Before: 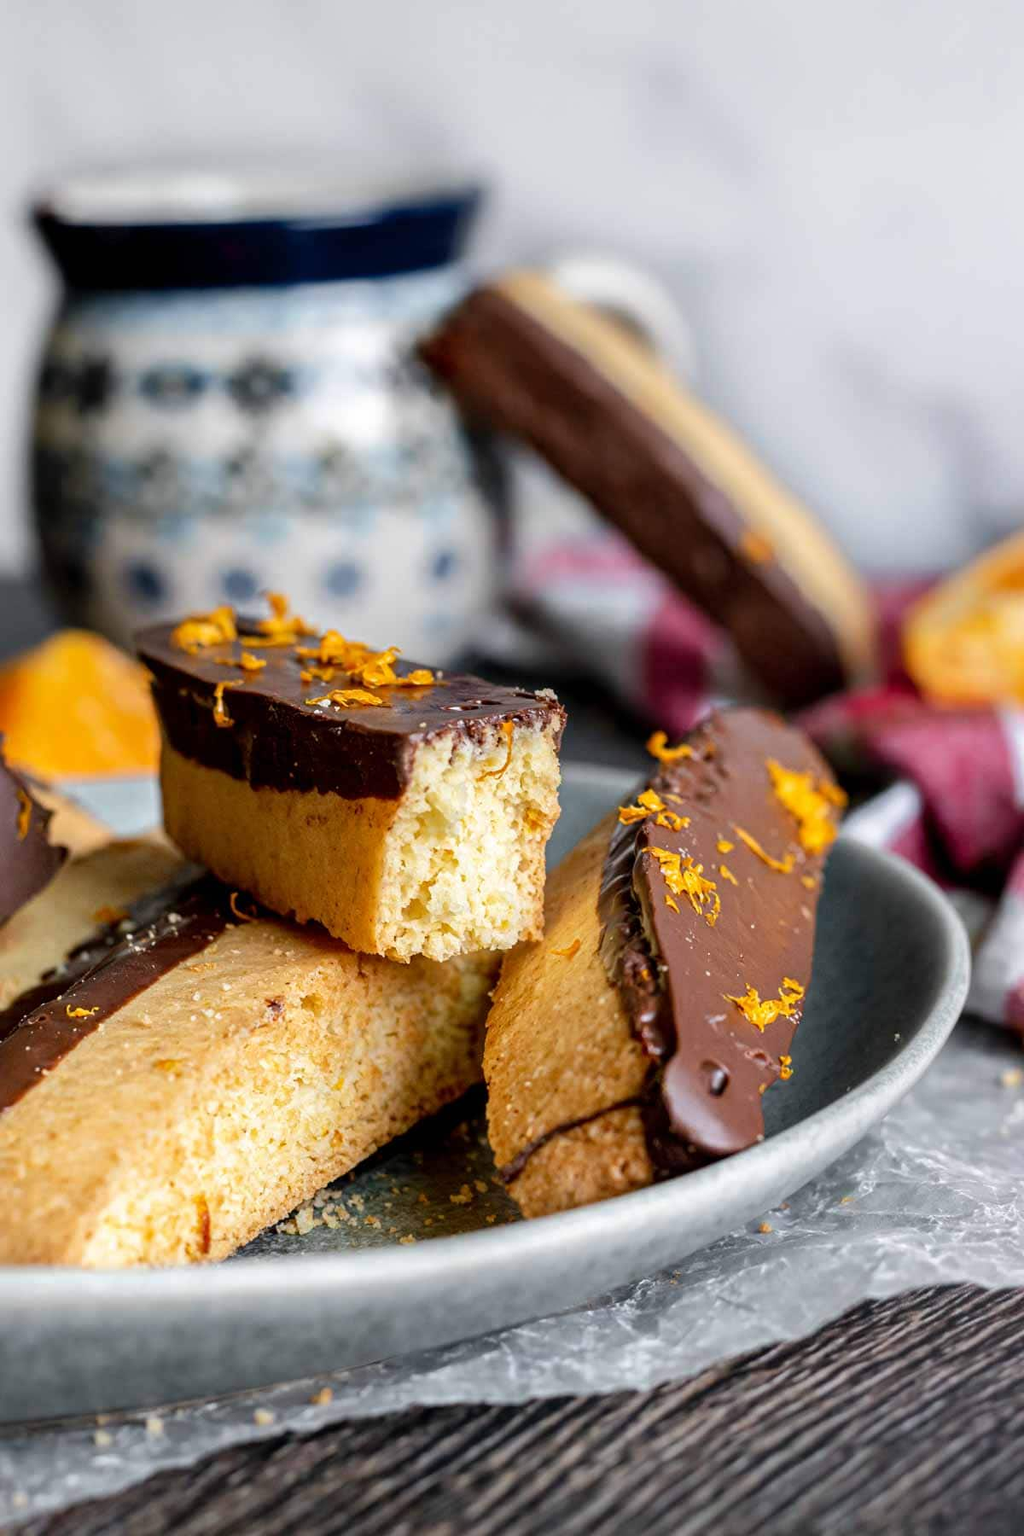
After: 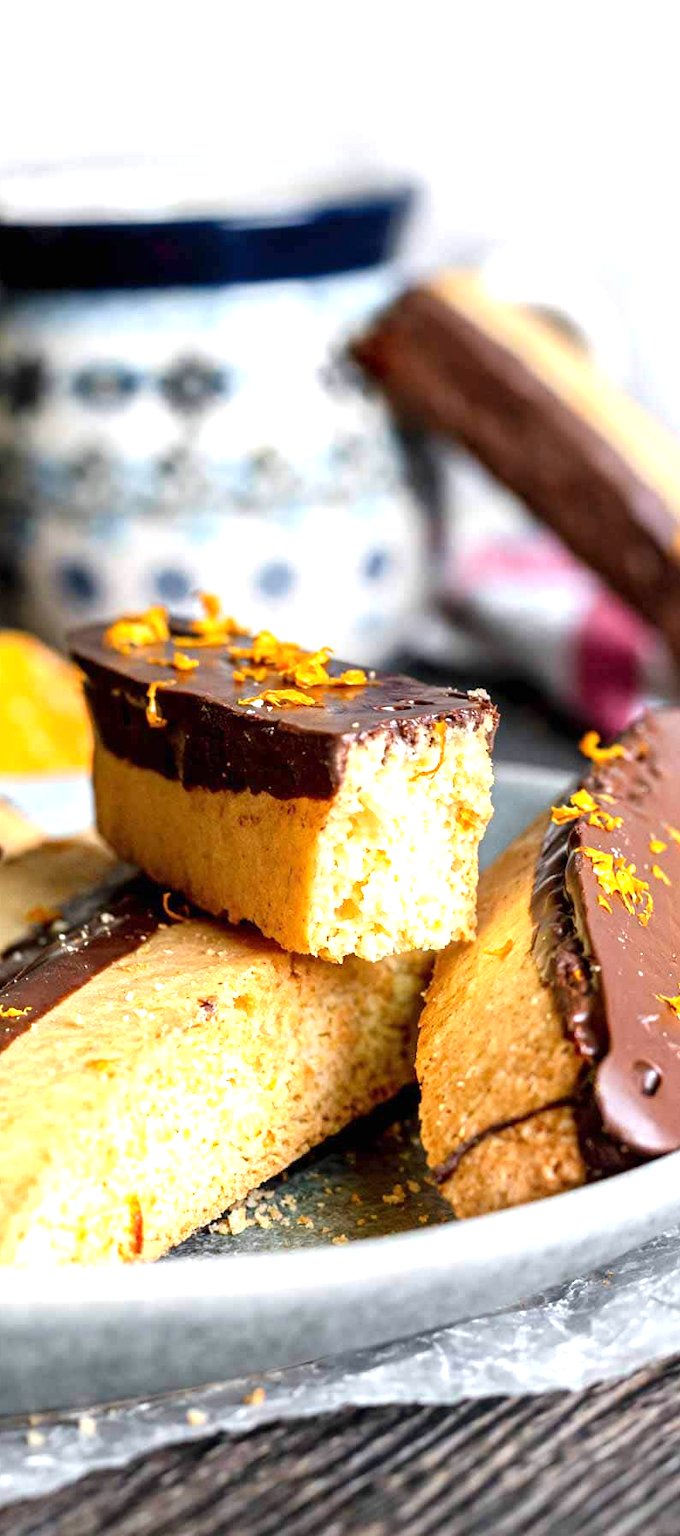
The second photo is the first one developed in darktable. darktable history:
crop and rotate: left 6.642%, right 26.935%
exposure: exposure 0.941 EV, compensate highlight preservation false
